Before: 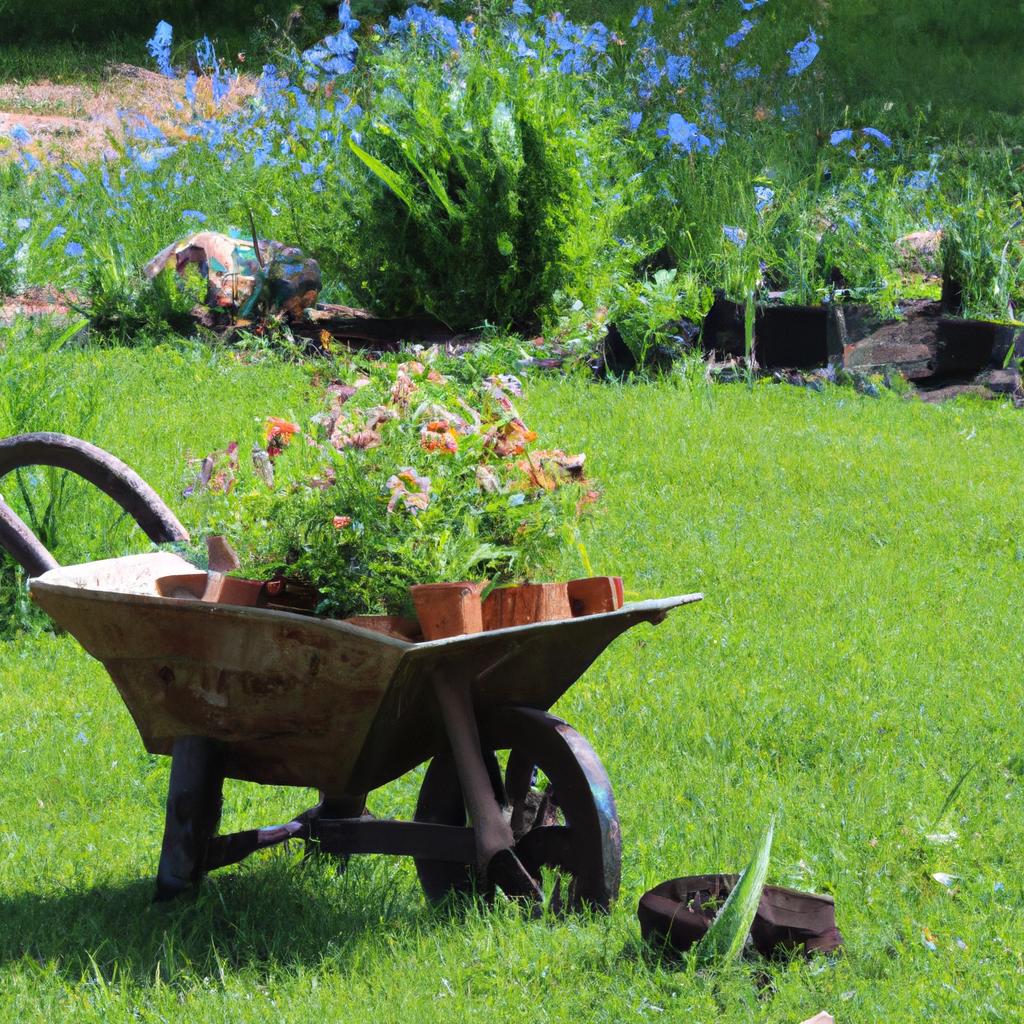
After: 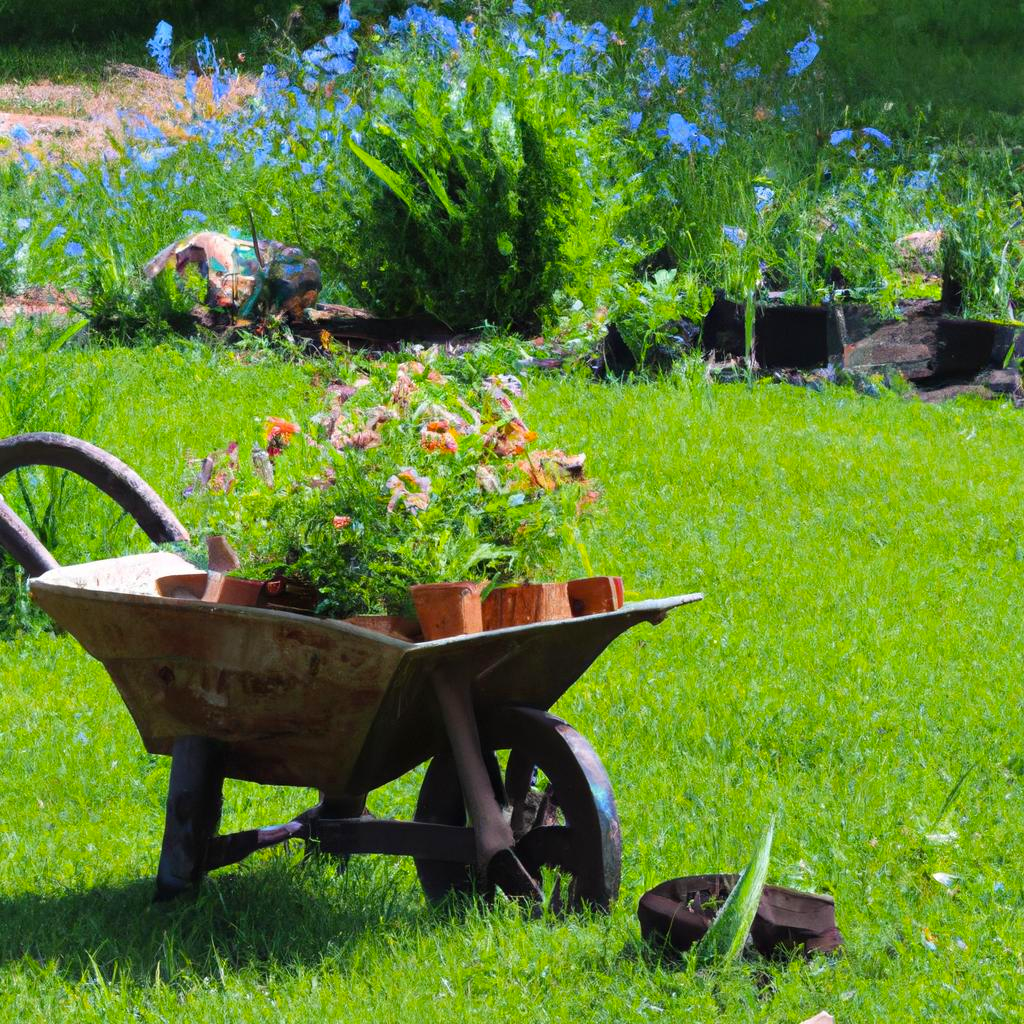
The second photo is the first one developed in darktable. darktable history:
color balance rgb: perceptual saturation grading › global saturation 19.644%
